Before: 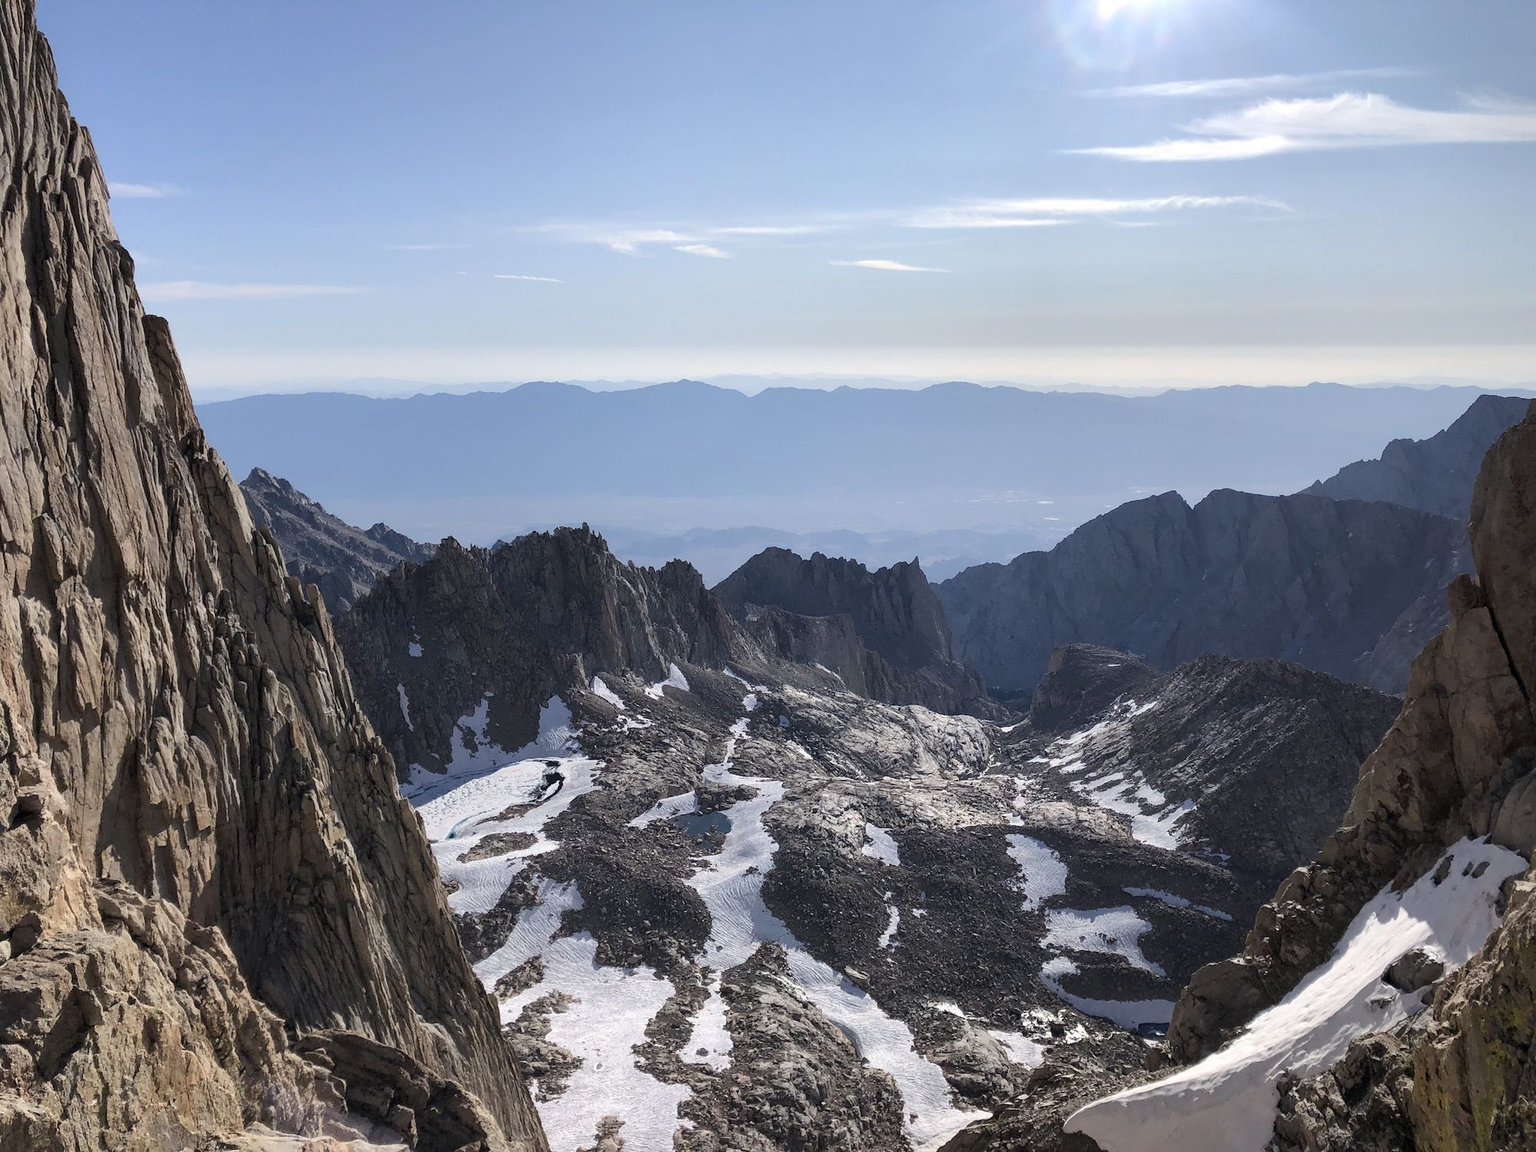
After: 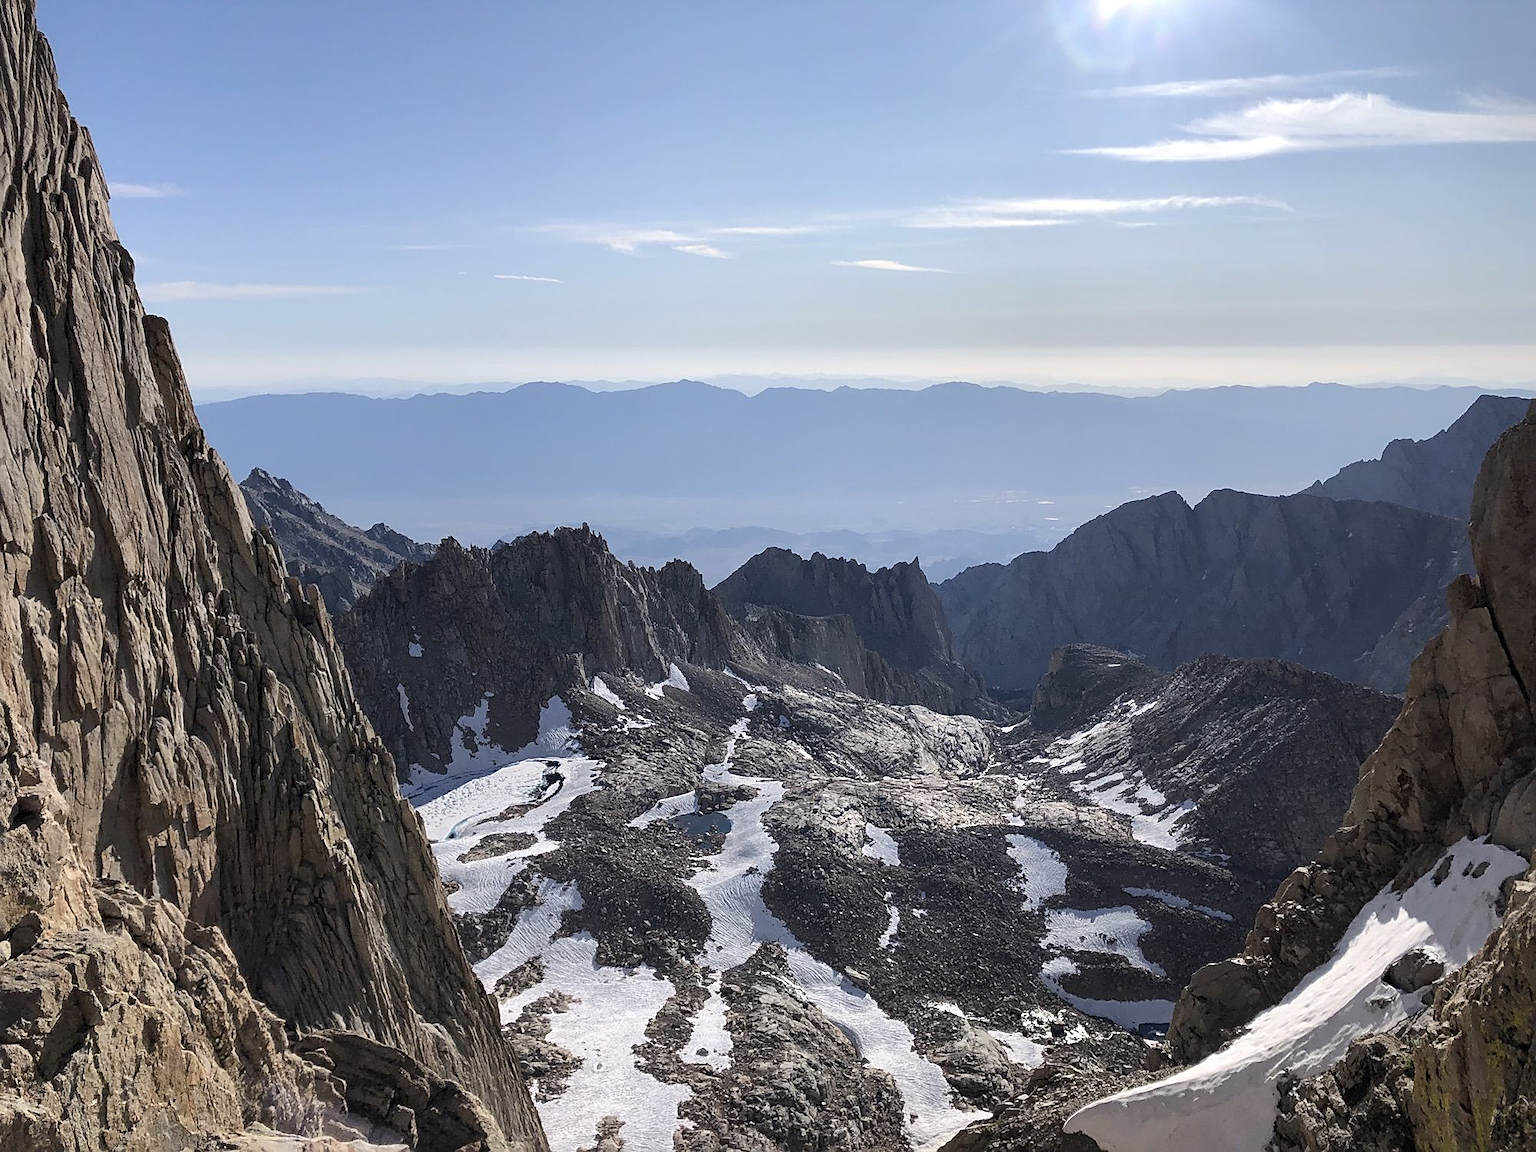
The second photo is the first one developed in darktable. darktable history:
sharpen: on, module defaults
color contrast: green-magenta contrast 0.96
